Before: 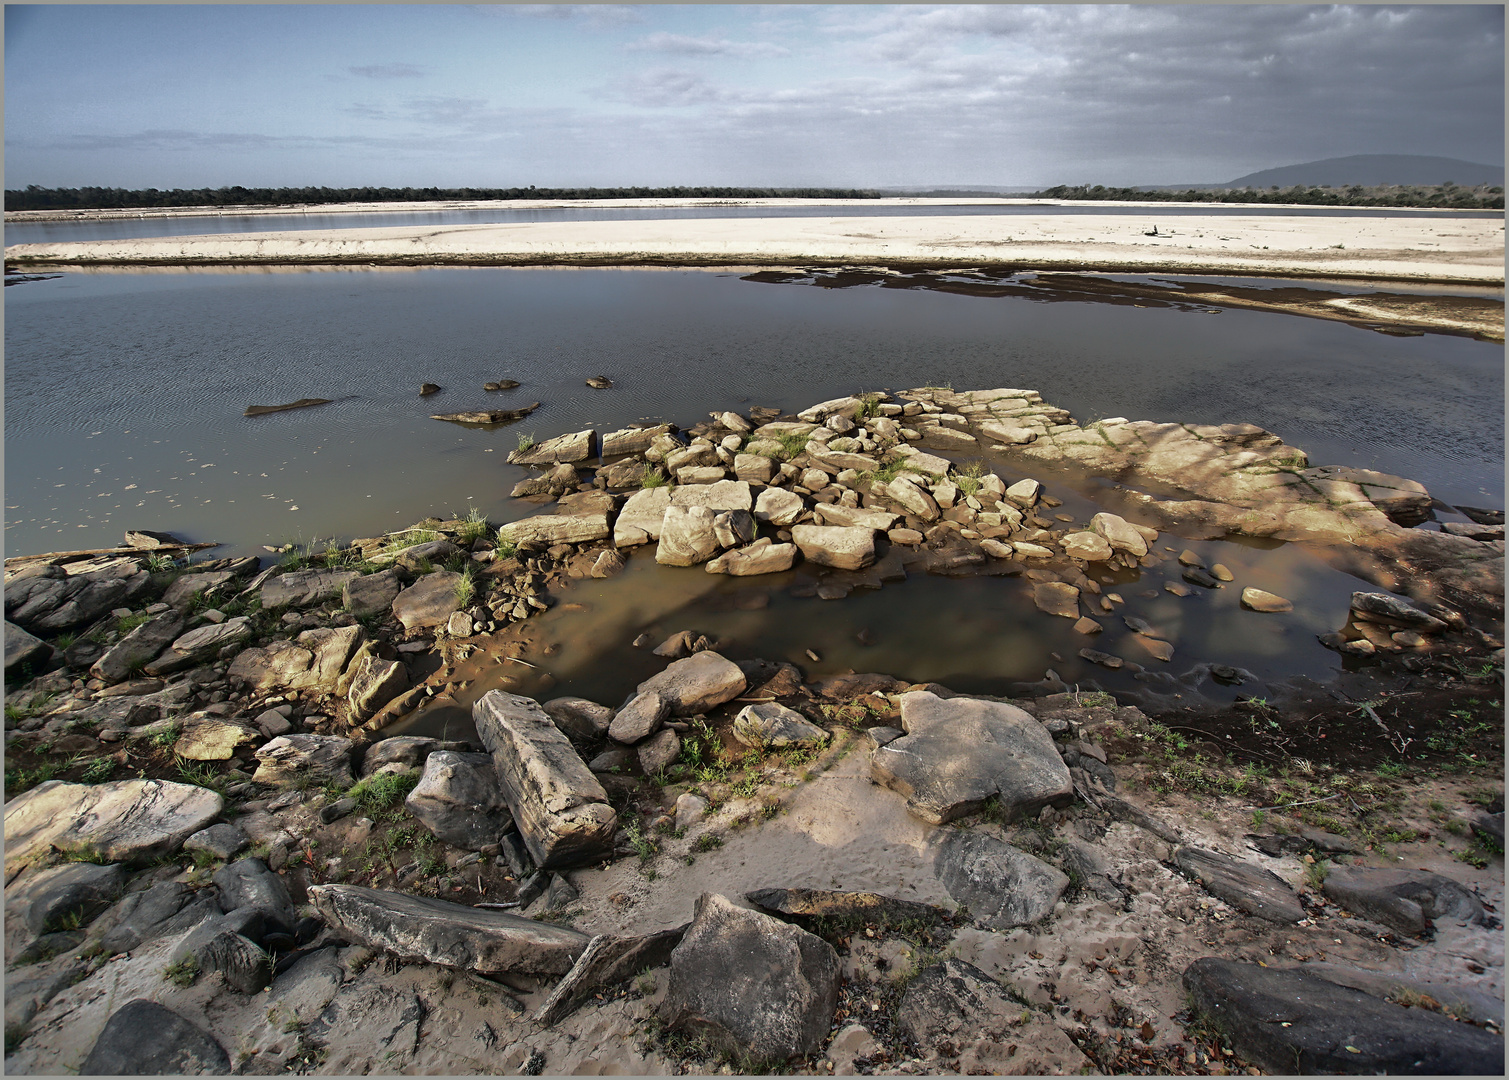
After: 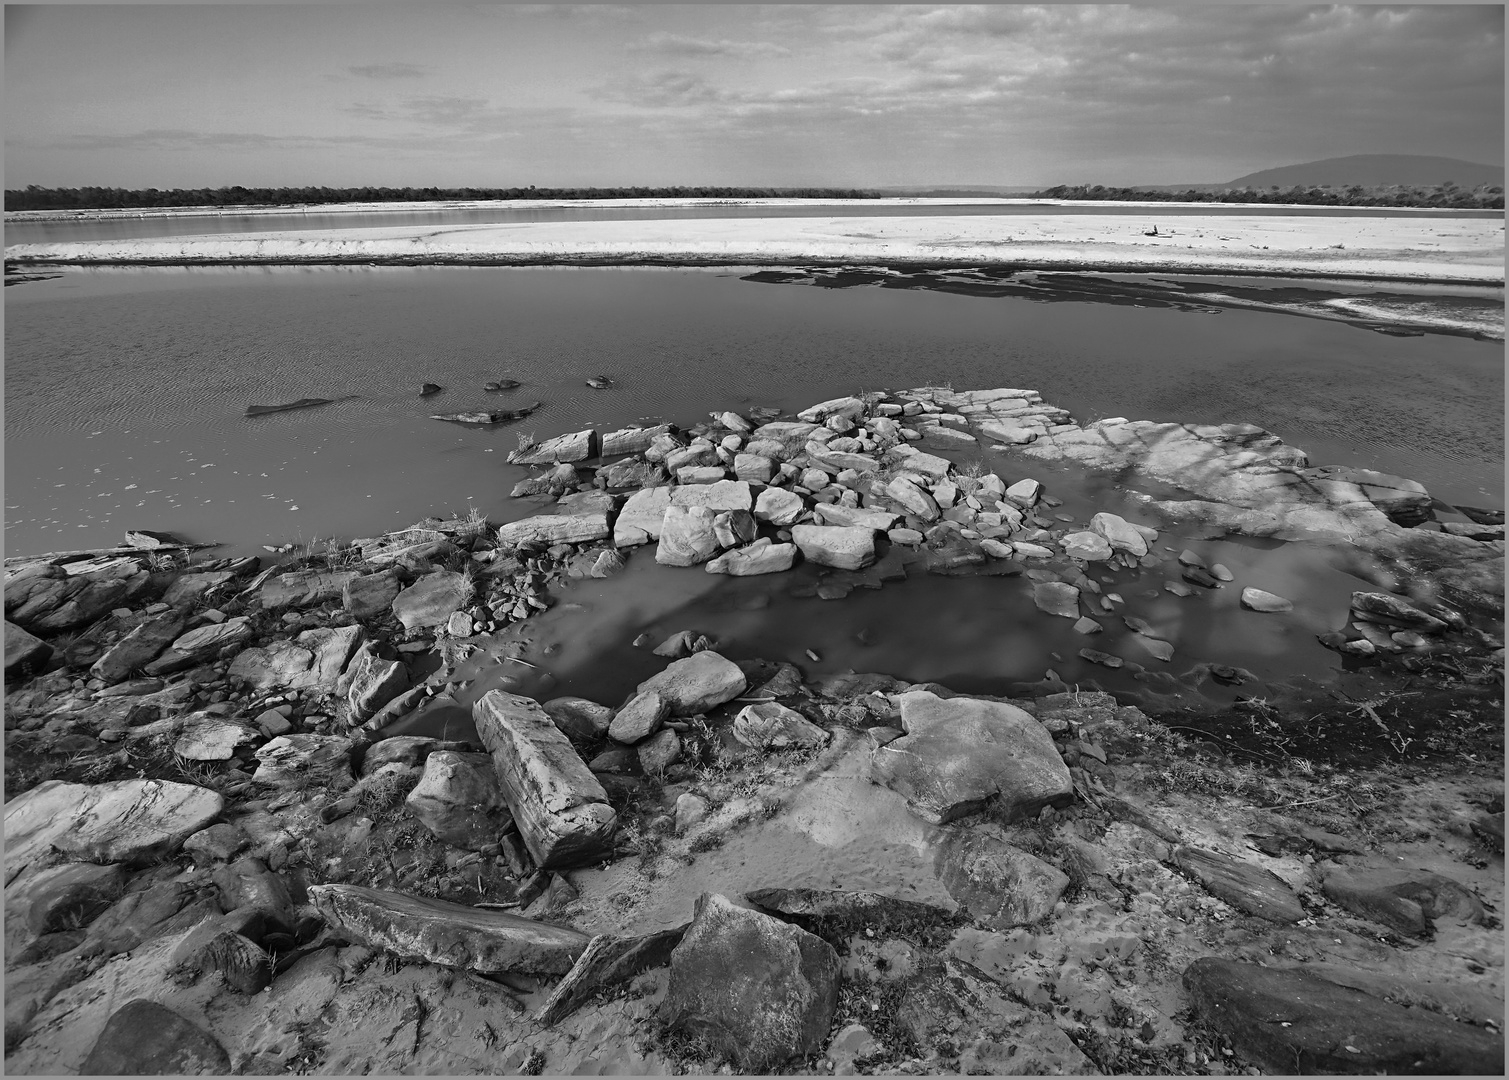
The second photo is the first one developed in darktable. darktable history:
shadows and highlights: shadows 40, highlights -60
monochrome: on, module defaults
